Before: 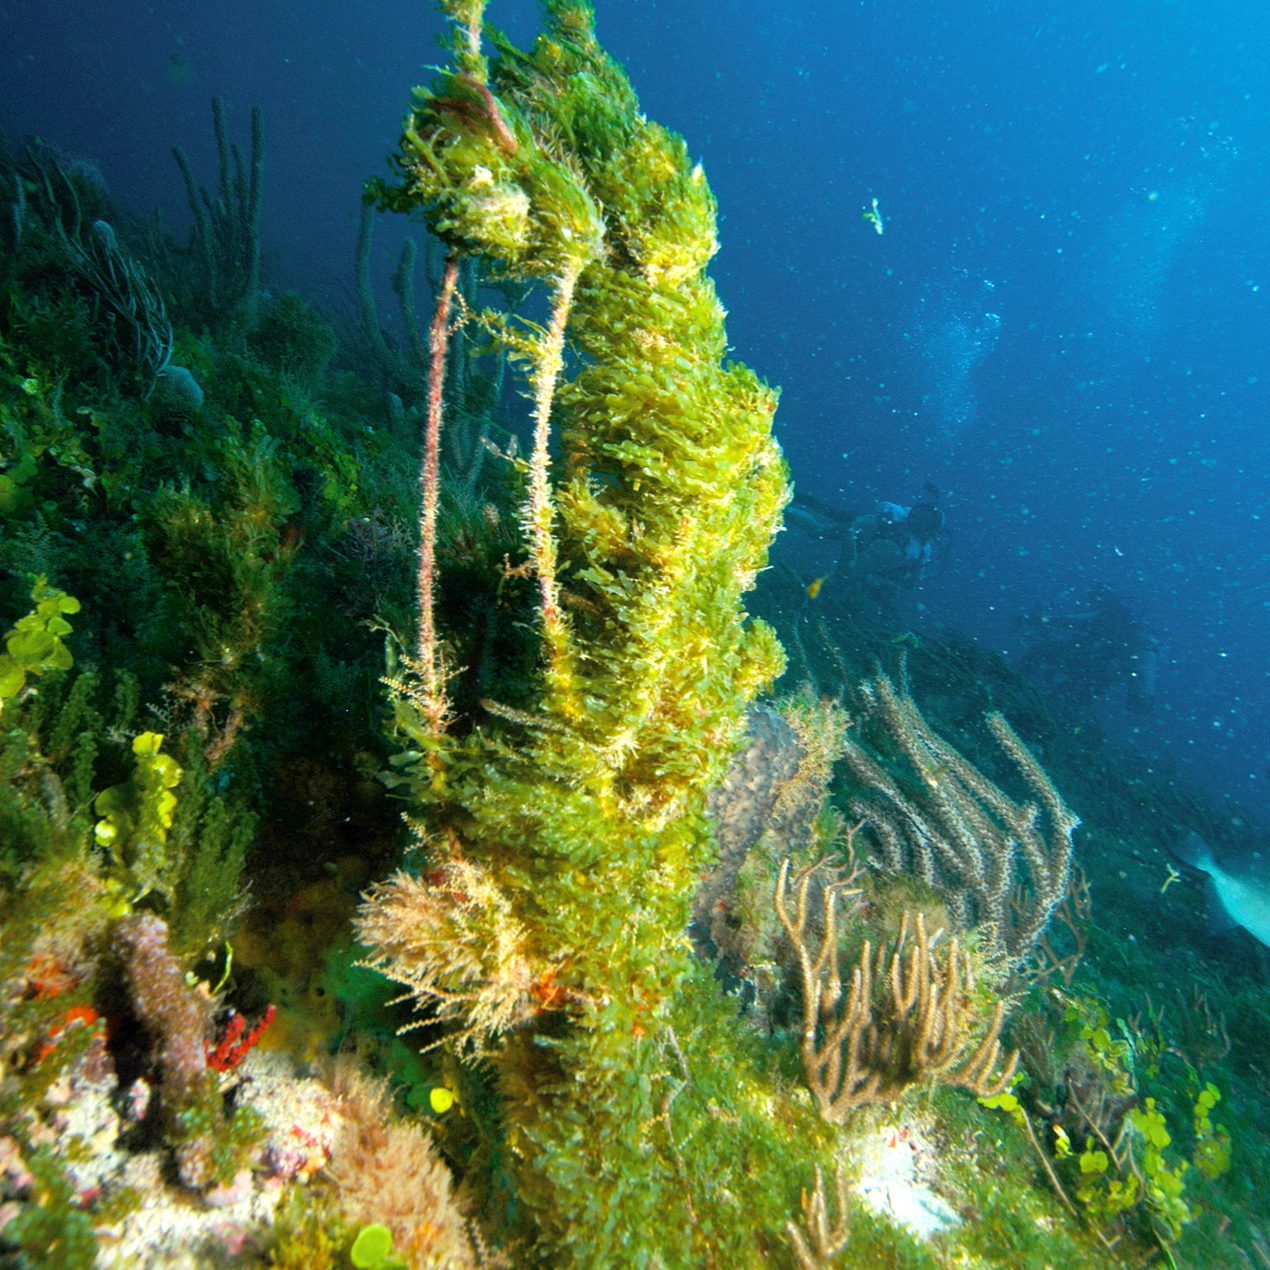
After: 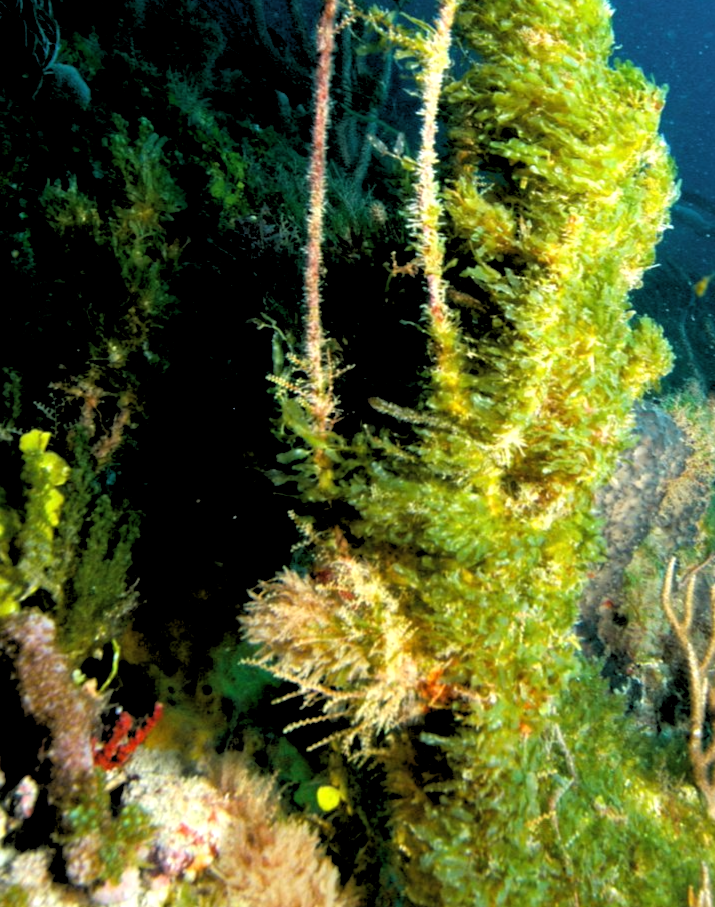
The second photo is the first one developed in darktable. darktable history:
crop: left 8.966%, top 23.852%, right 34.699%, bottom 4.703%
tone equalizer: on, module defaults
rgb levels: levels [[0.034, 0.472, 0.904], [0, 0.5, 1], [0, 0.5, 1]]
lowpass: radius 0.5, unbound 0
